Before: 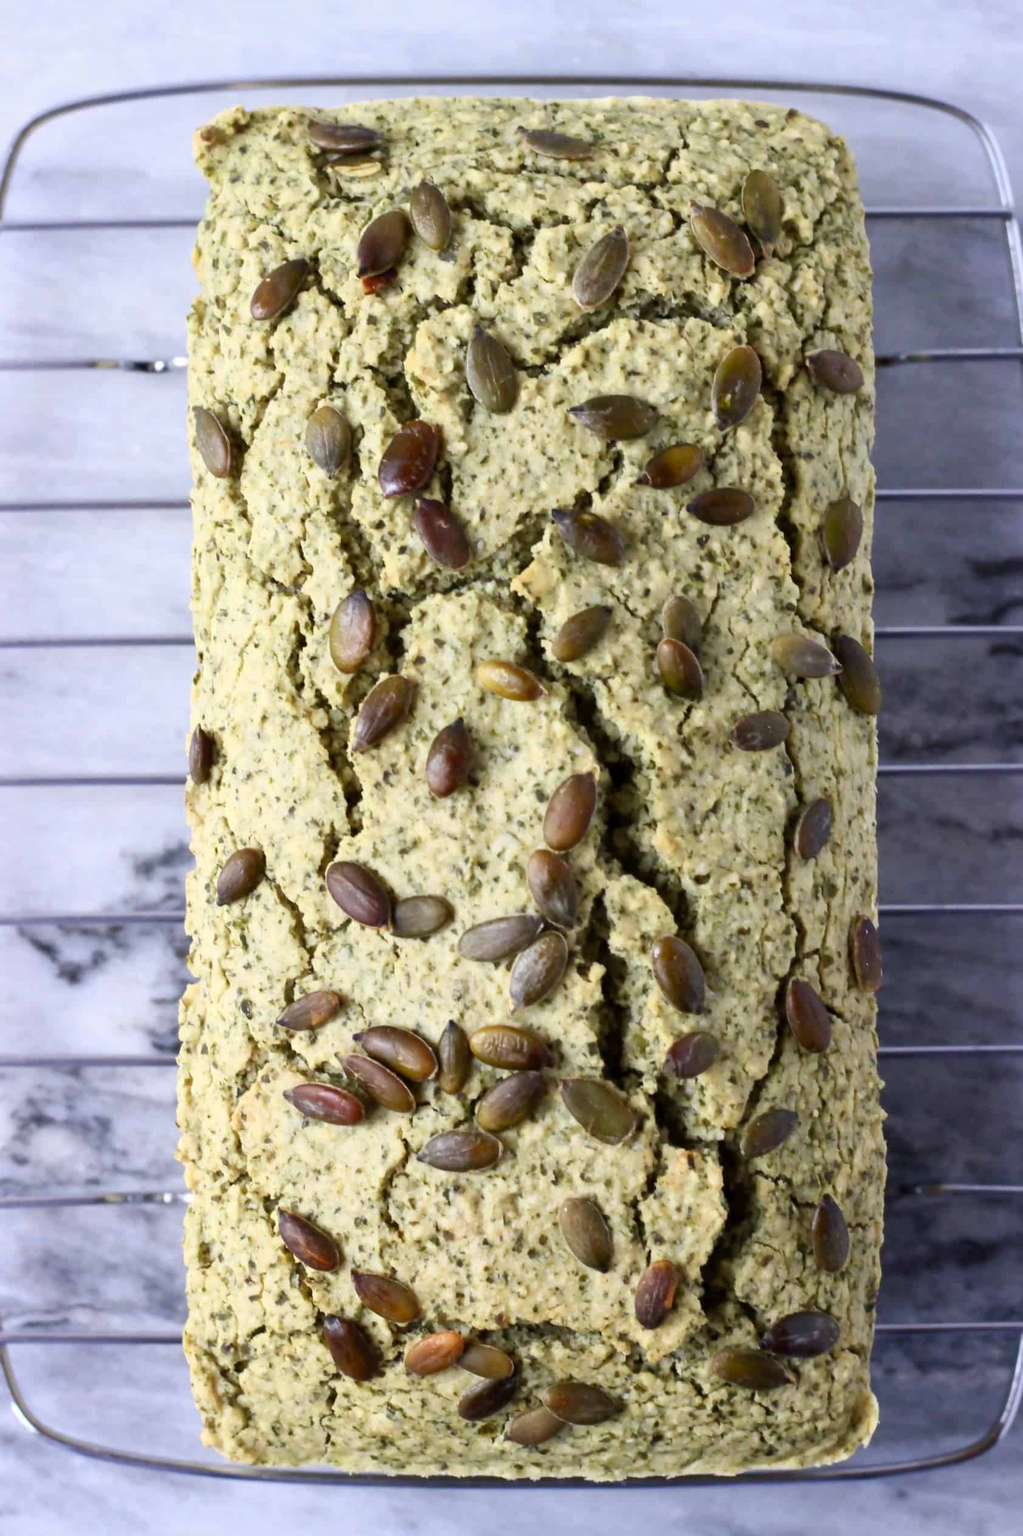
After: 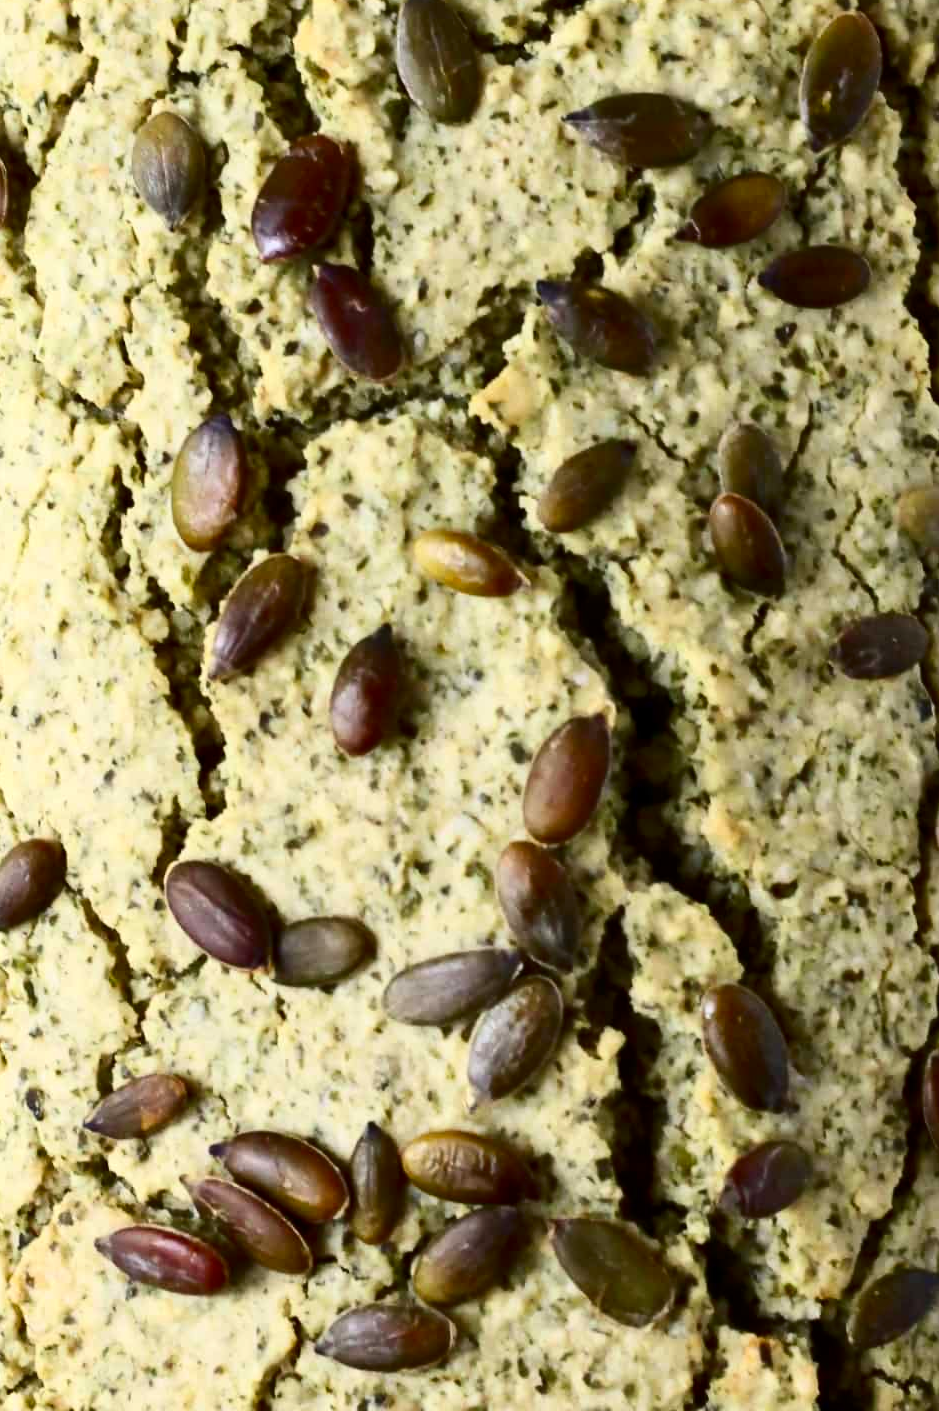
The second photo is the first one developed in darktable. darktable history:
crop and rotate: left 22.13%, top 22.054%, right 22.026%, bottom 22.102%
contrast brightness saturation: contrast 0.19, brightness -0.11, saturation 0.21
